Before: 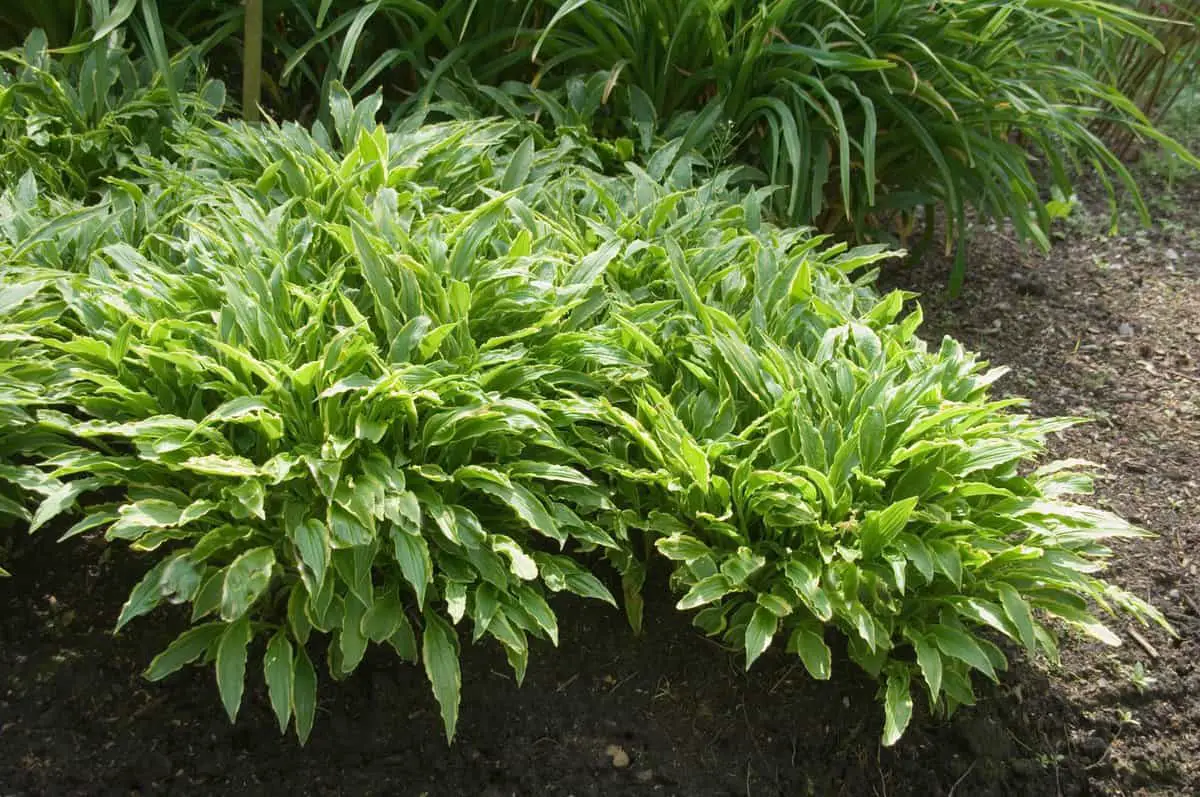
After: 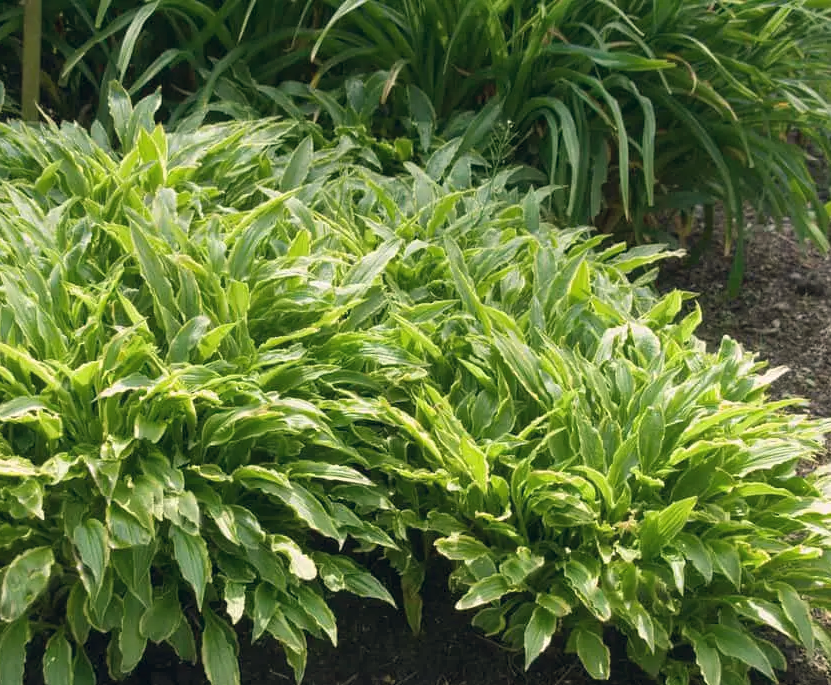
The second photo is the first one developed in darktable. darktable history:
color balance rgb: shadows lift › hue 87.51°, highlights gain › chroma 1.62%, highlights gain › hue 55.1°, global offset › chroma 0.06%, global offset › hue 253.66°, linear chroma grading › global chroma 0.5%
crop: left 18.479%, right 12.2%, bottom 13.971%
